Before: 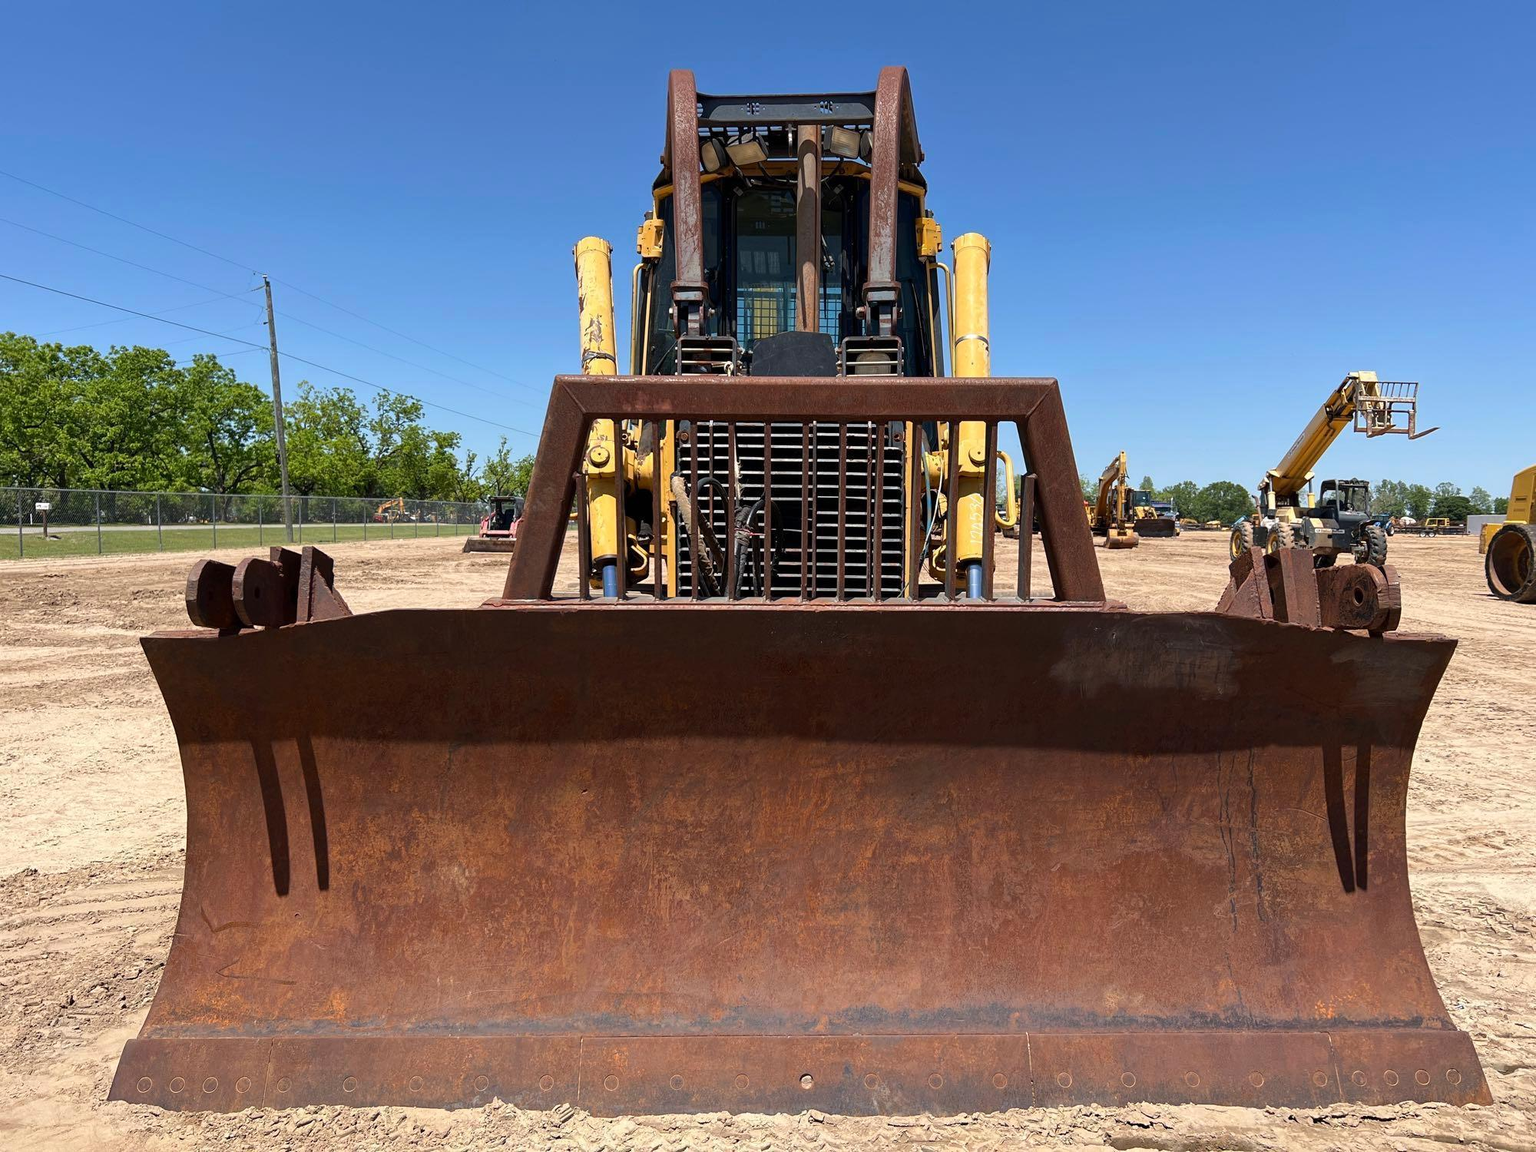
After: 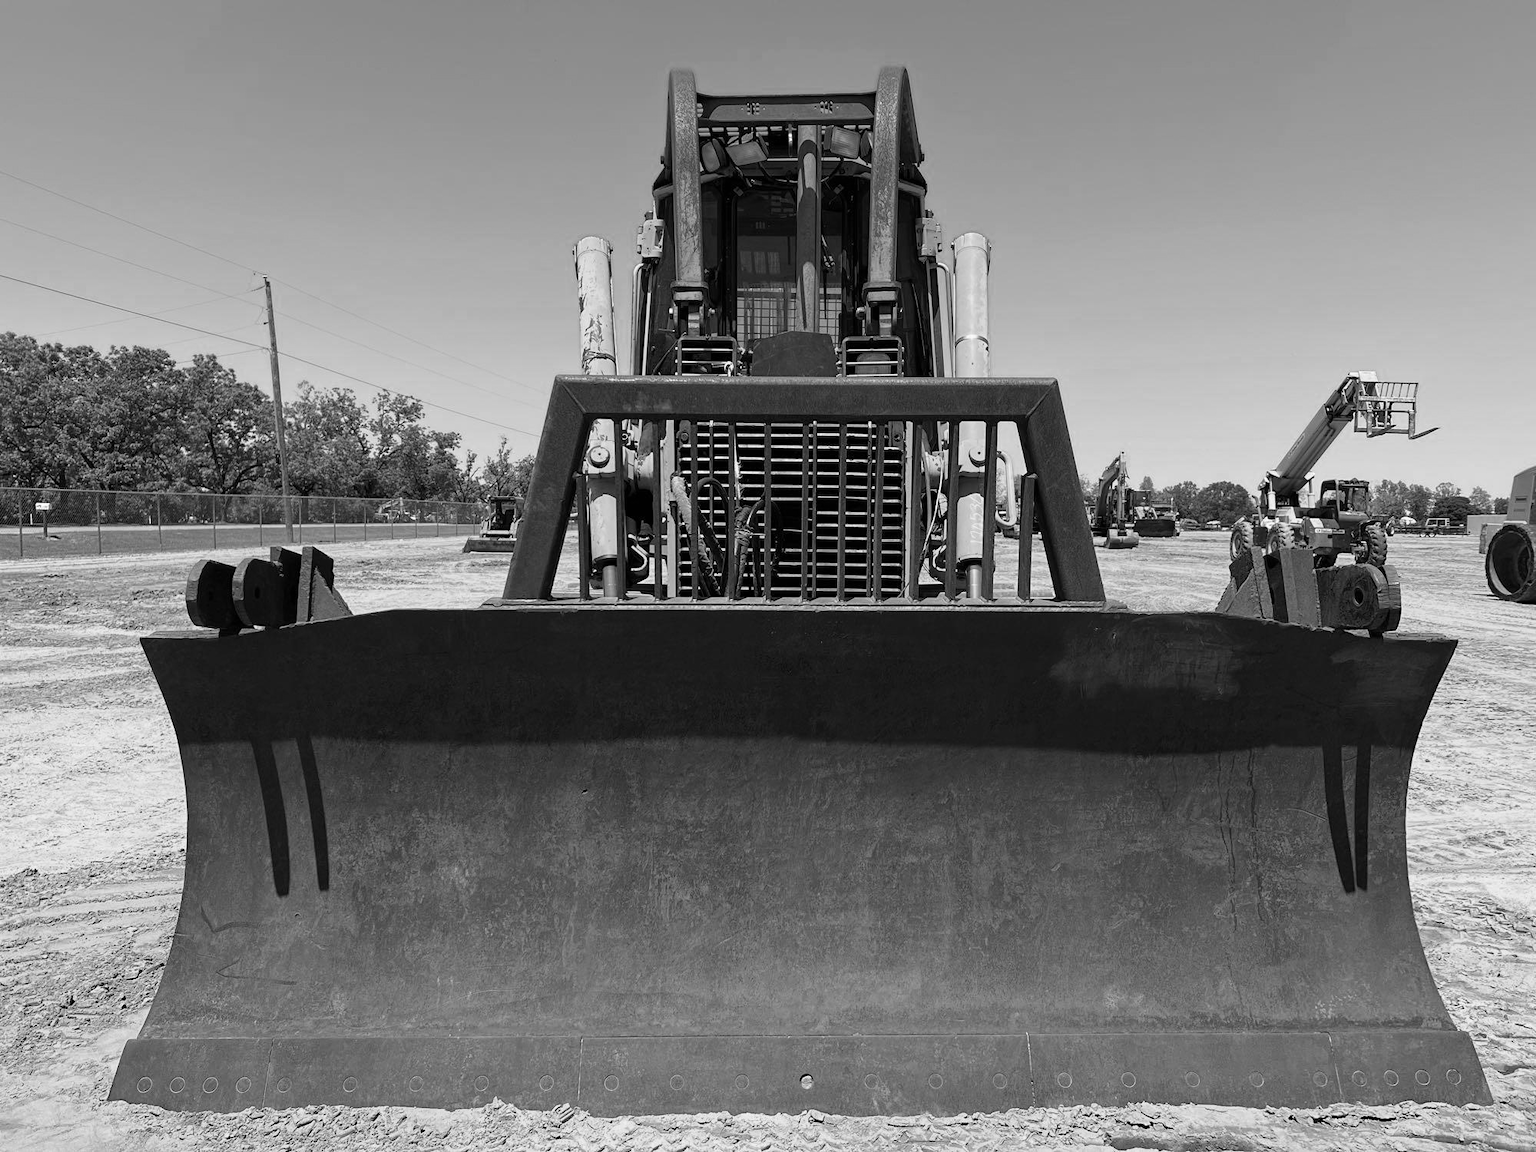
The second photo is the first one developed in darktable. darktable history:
color calibration: output gray [0.28, 0.41, 0.31, 0], illuminant as shot in camera, x 0.358, y 0.373, temperature 4628.91 K
